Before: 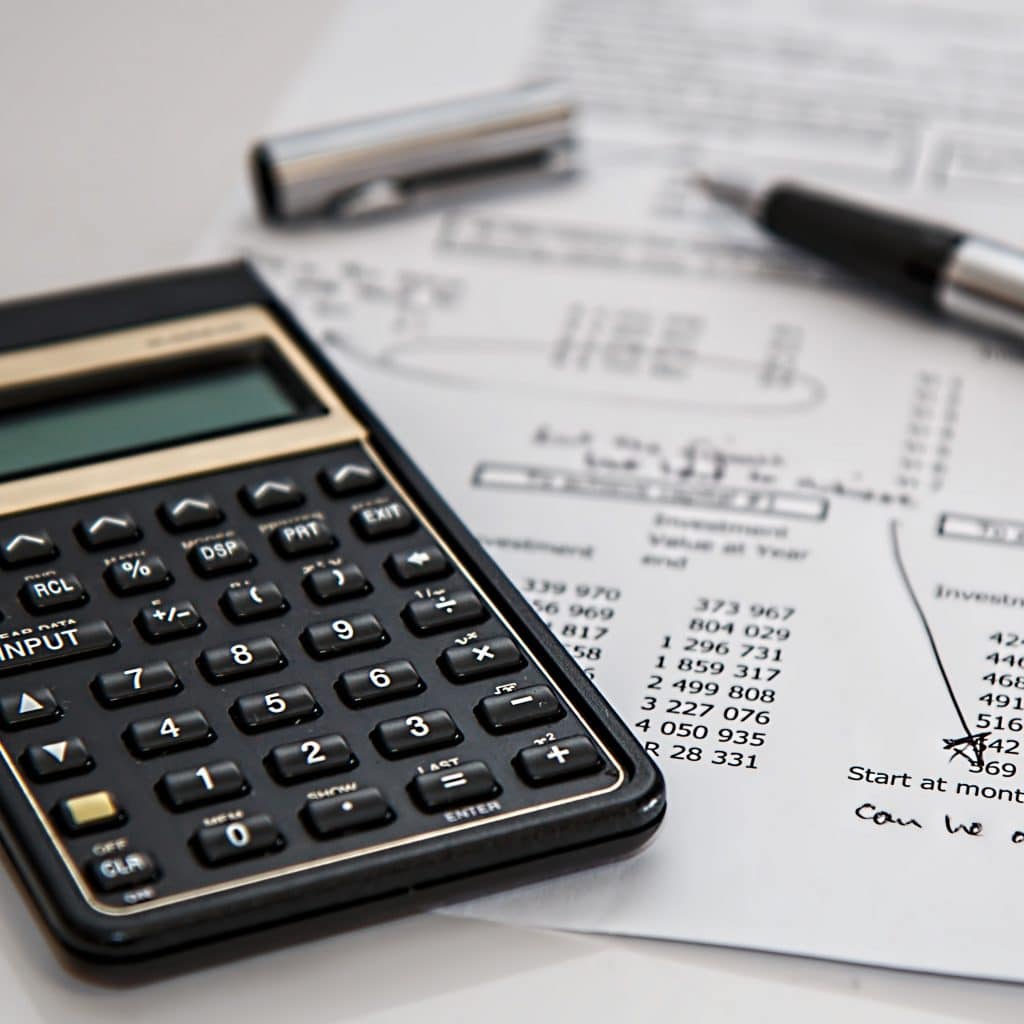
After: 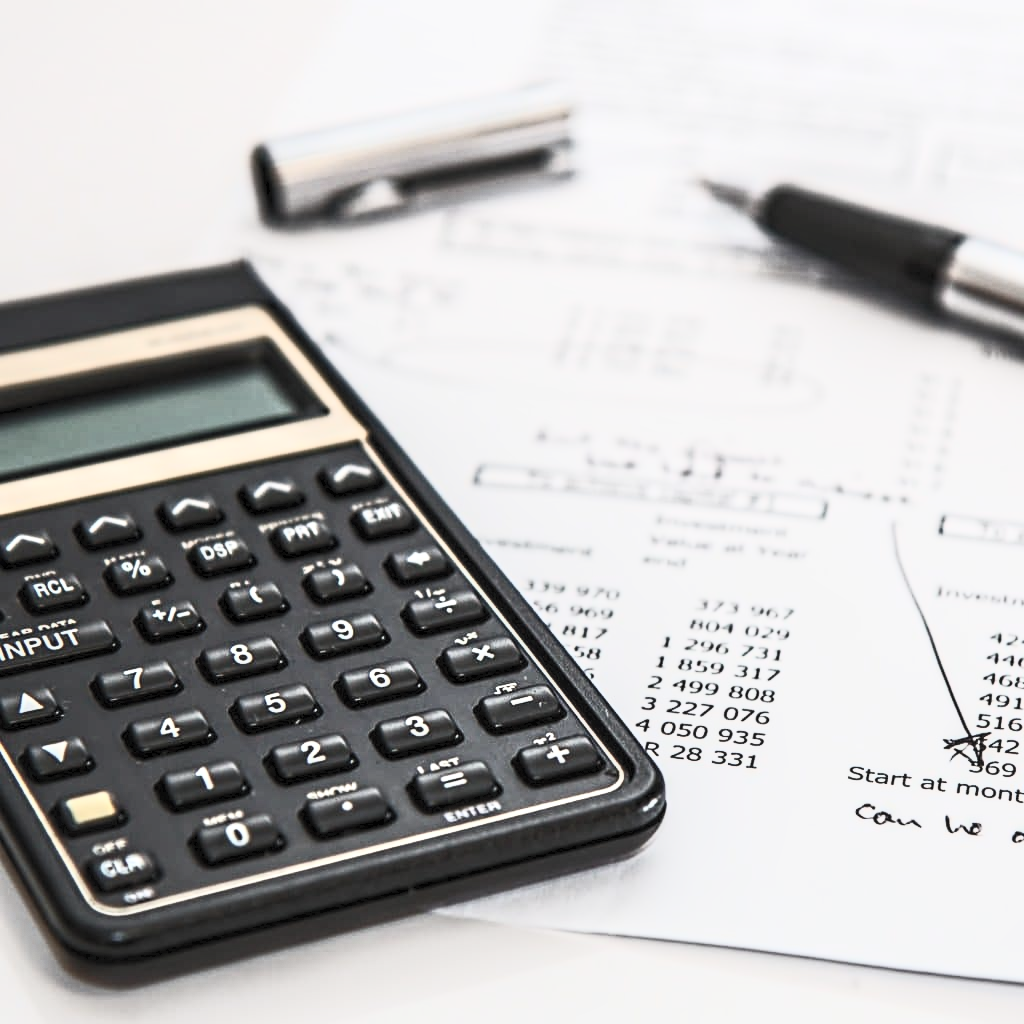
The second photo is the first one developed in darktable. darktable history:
contrast brightness saturation: contrast 0.57, brightness 0.57, saturation -0.34
local contrast: on, module defaults
